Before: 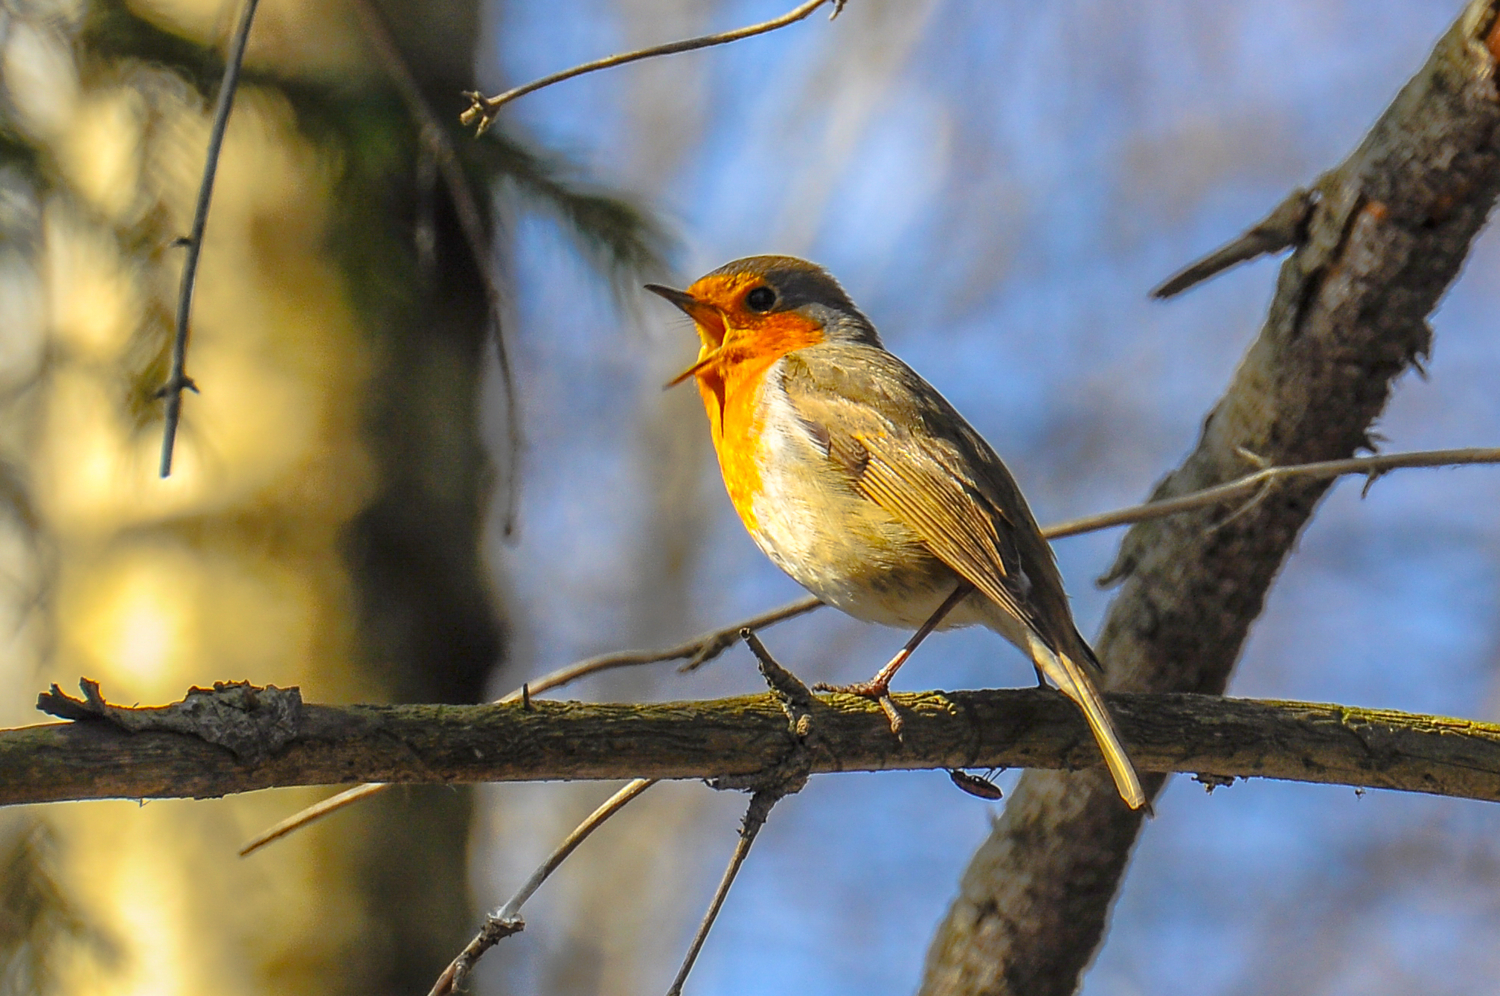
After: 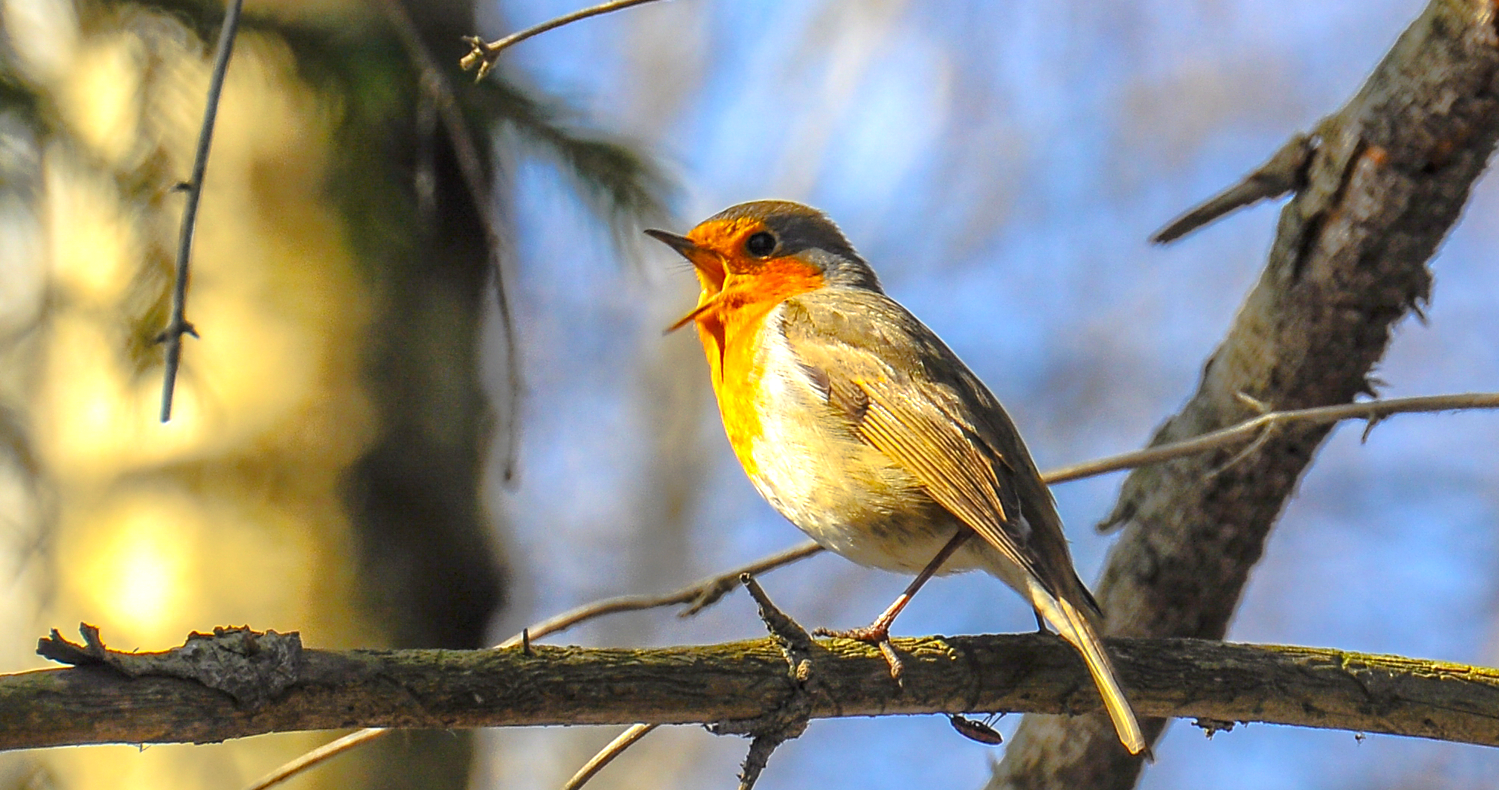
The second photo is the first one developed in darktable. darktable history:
exposure: exposure 0.197 EV
crop and rotate: top 5.667%, bottom 14.937%
